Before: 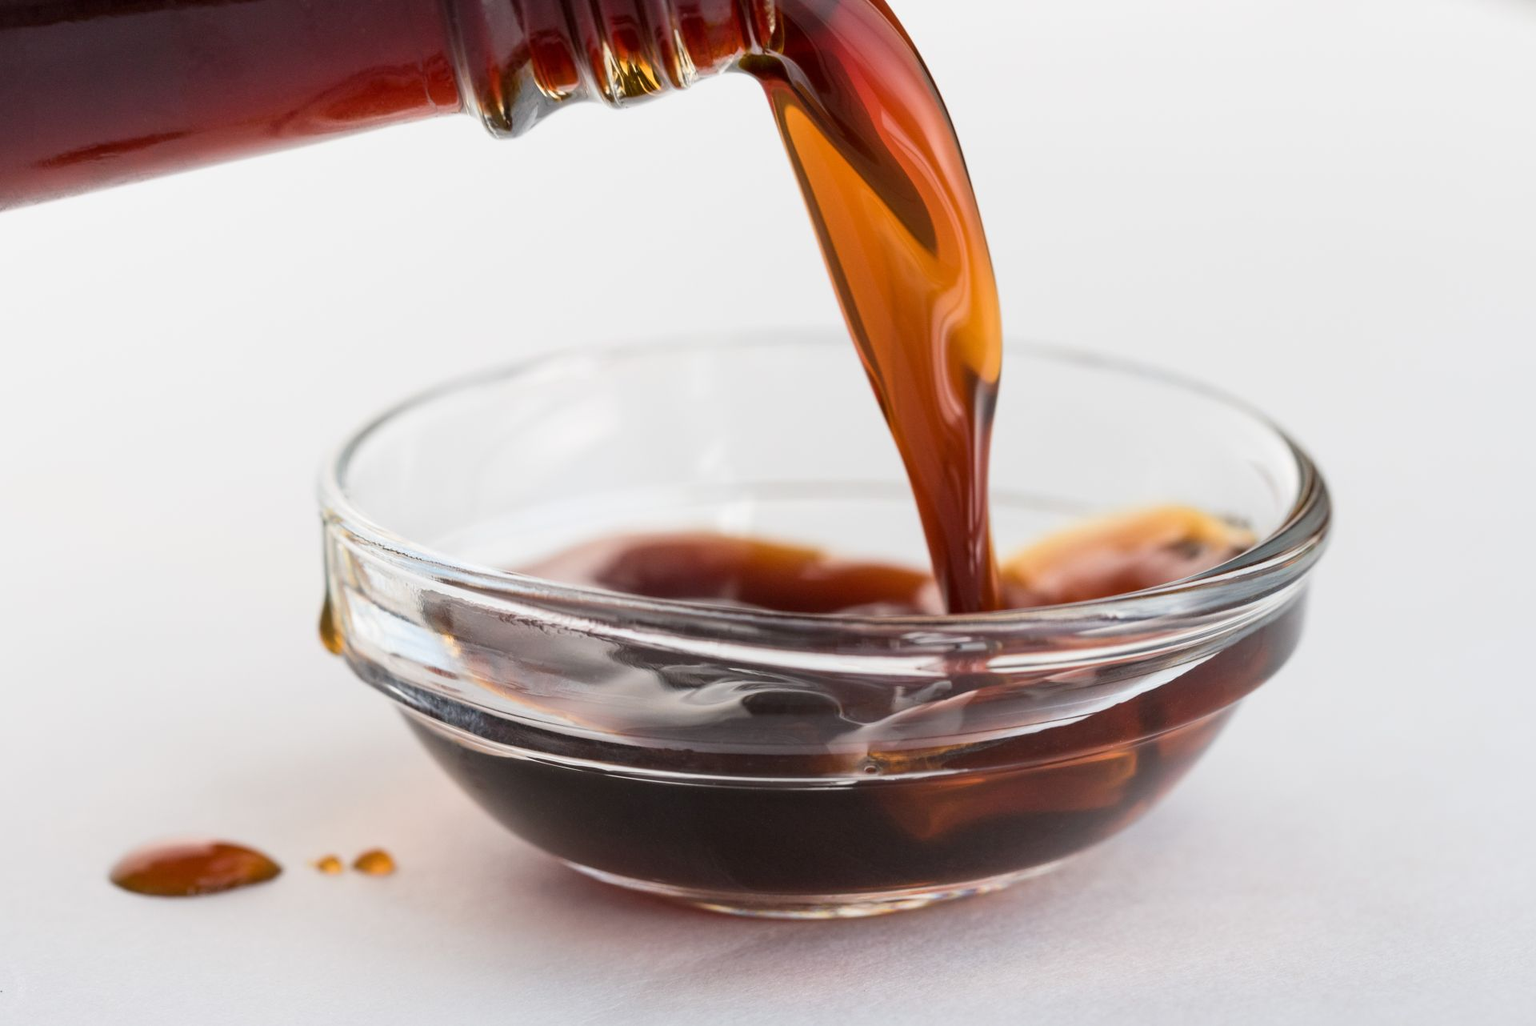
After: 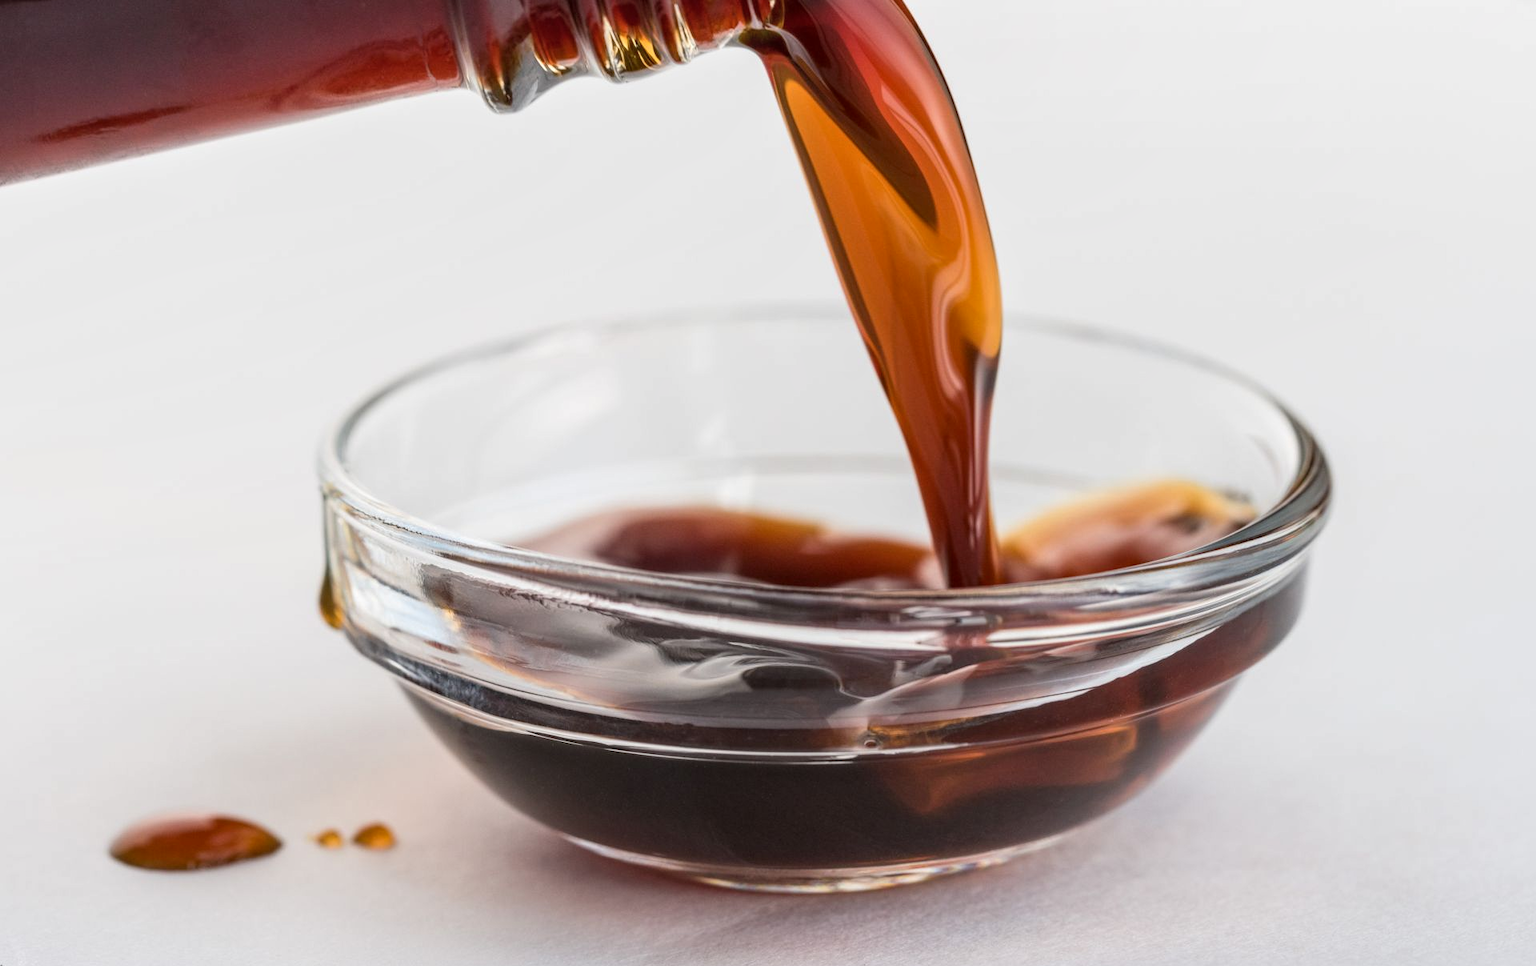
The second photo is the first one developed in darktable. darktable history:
crop and rotate: top 2.567%, bottom 3.164%
local contrast: on, module defaults
